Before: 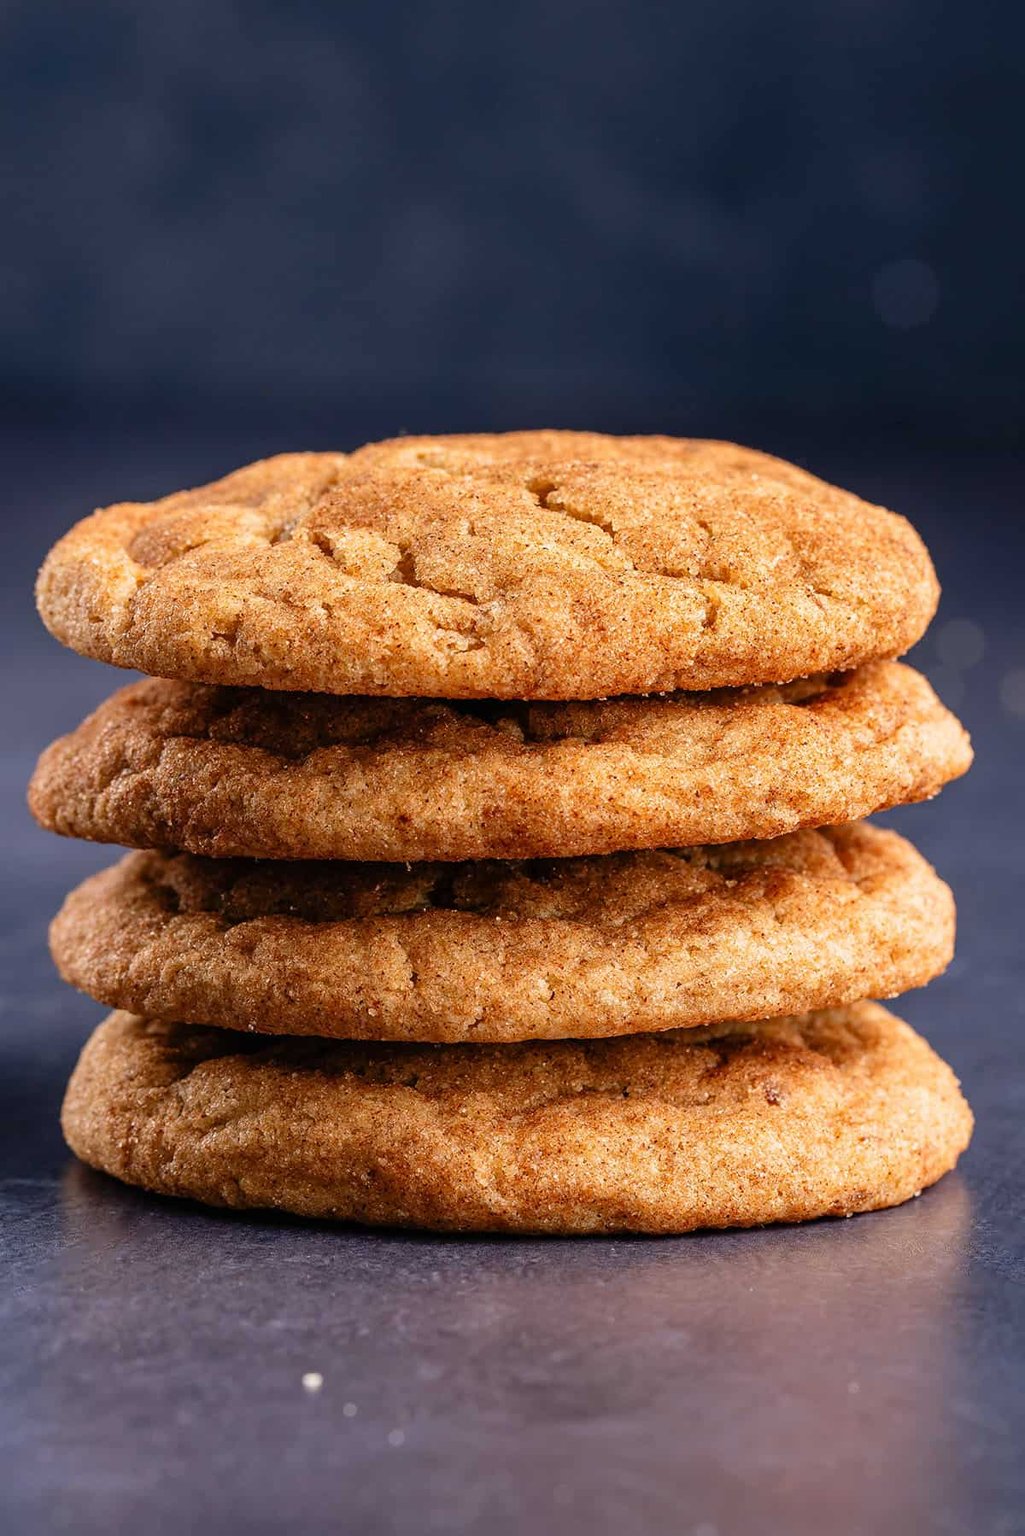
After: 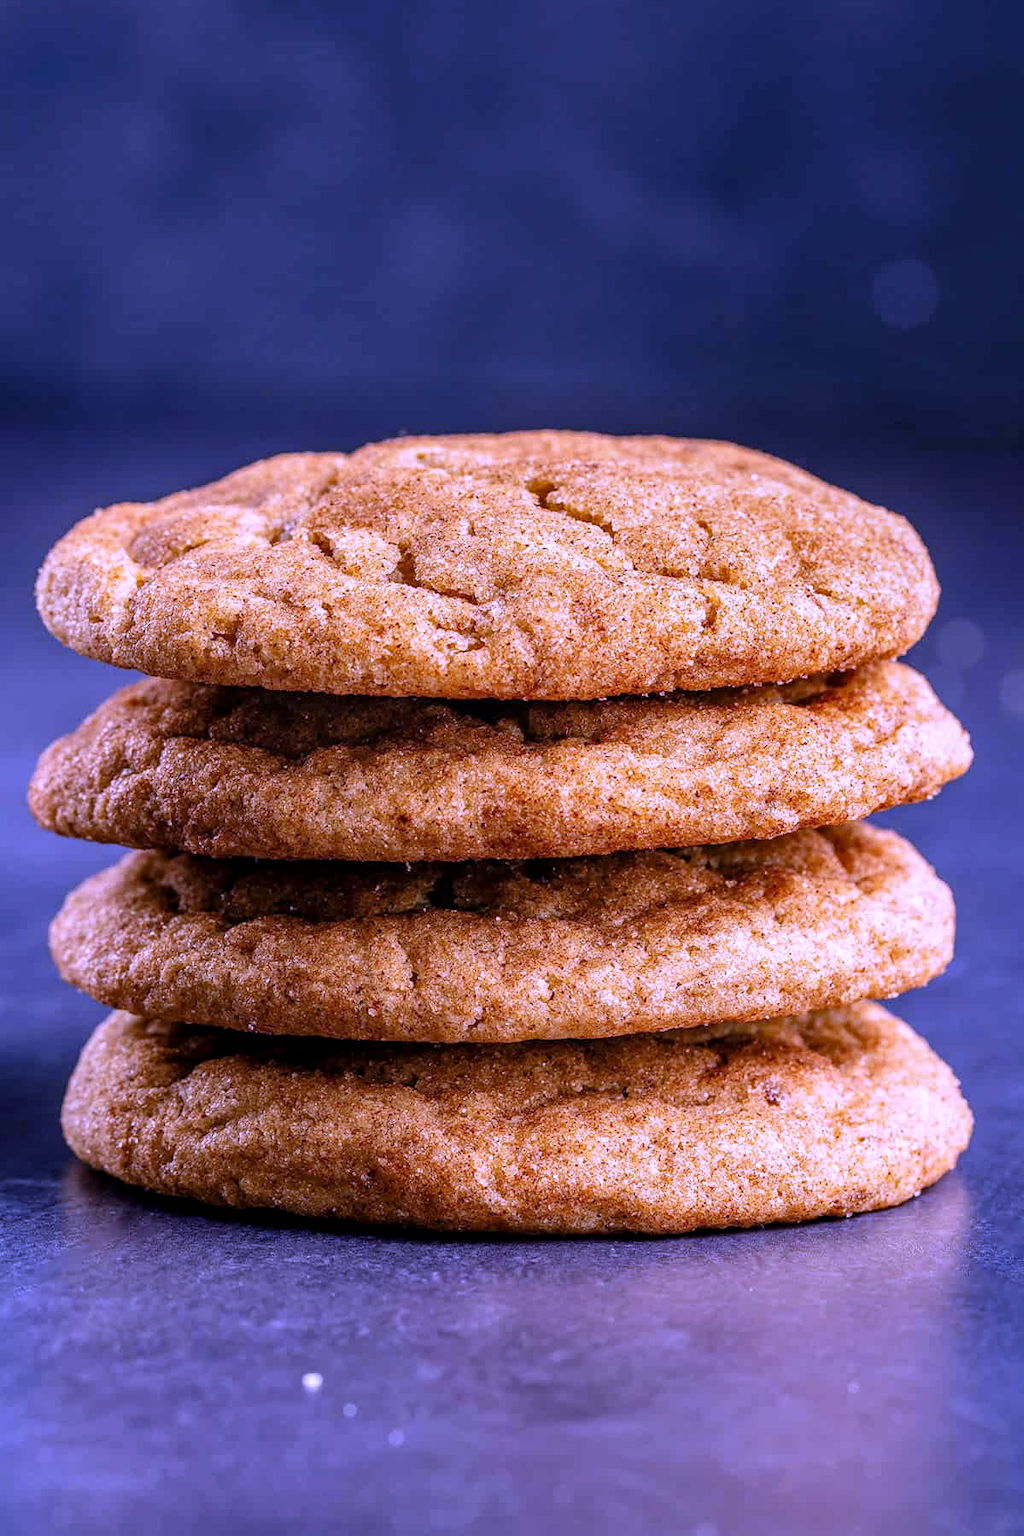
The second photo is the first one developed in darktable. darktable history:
white balance: red 0.98, blue 1.61
local contrast: on, module defaults
